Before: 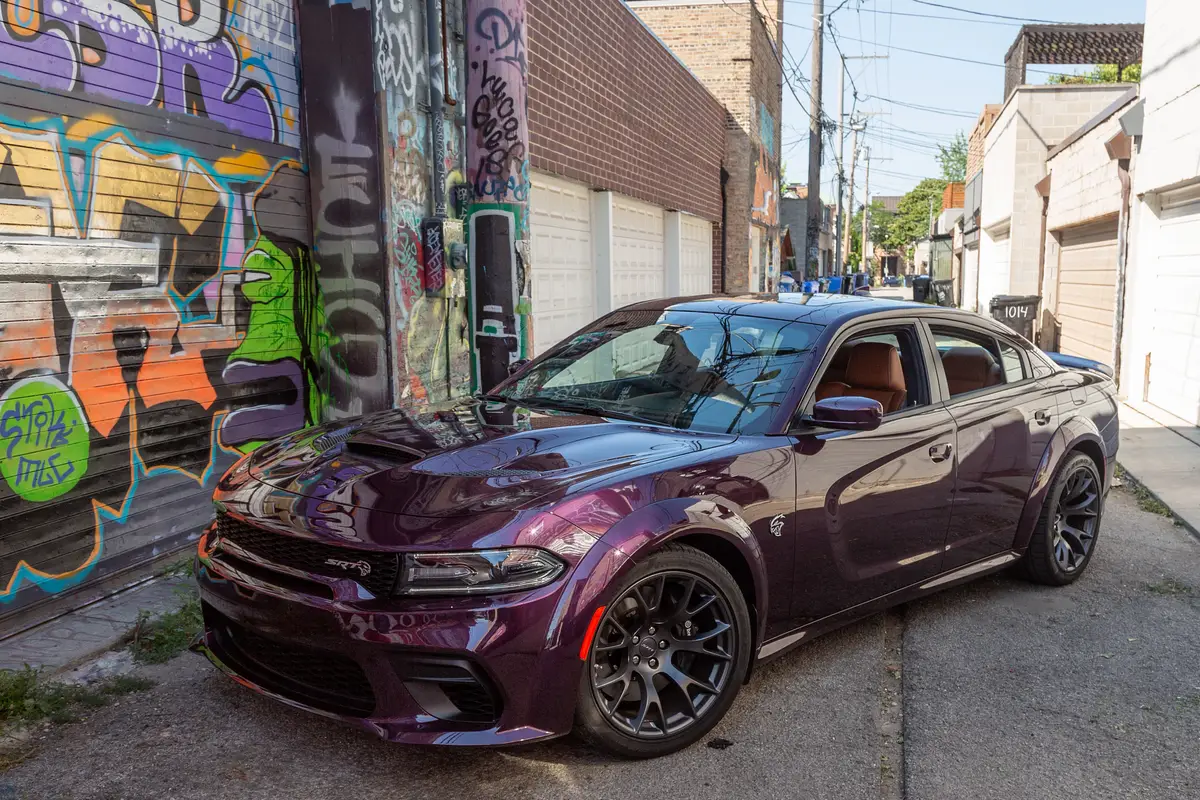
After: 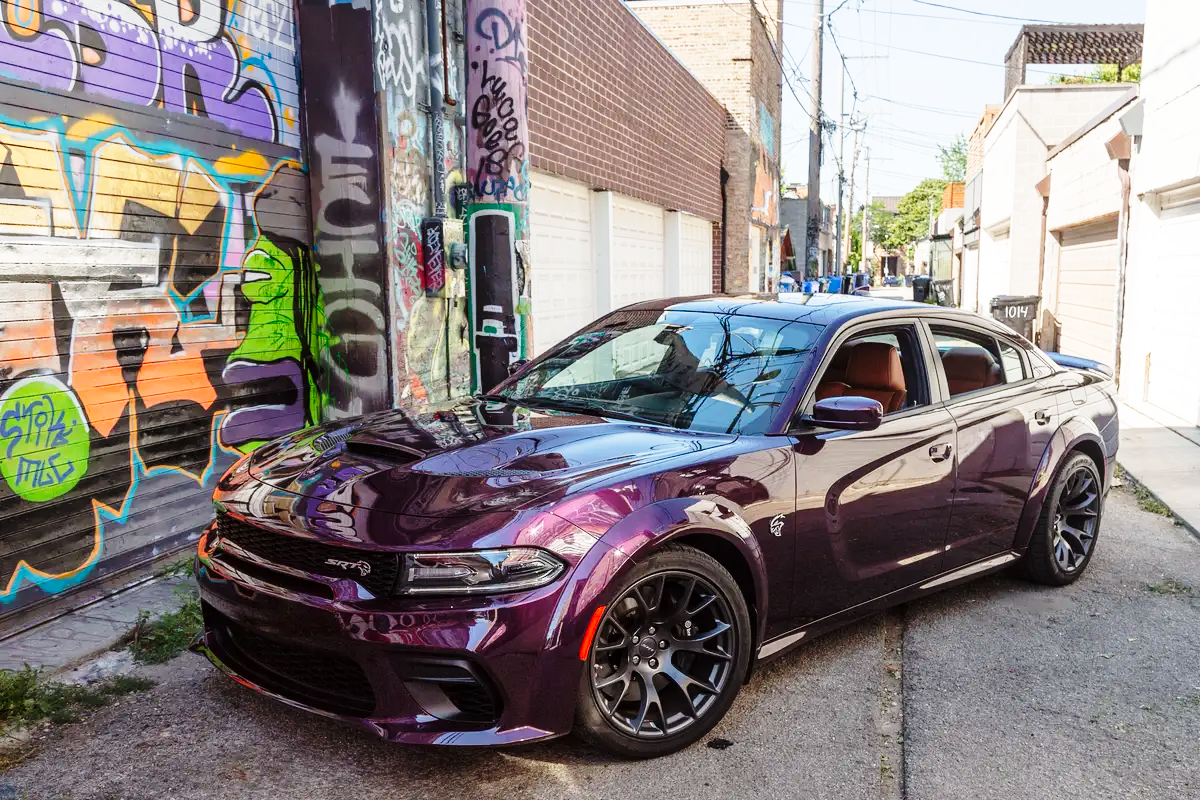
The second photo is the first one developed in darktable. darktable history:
base curve: curves: ch0 [(0, 0) (0.028, 0.03) (0.121, 0.232) (0.46, 0.748) (0.859, 0.968) (1, 1)], preserve colors none
exposure: compensate highlight preservation false
